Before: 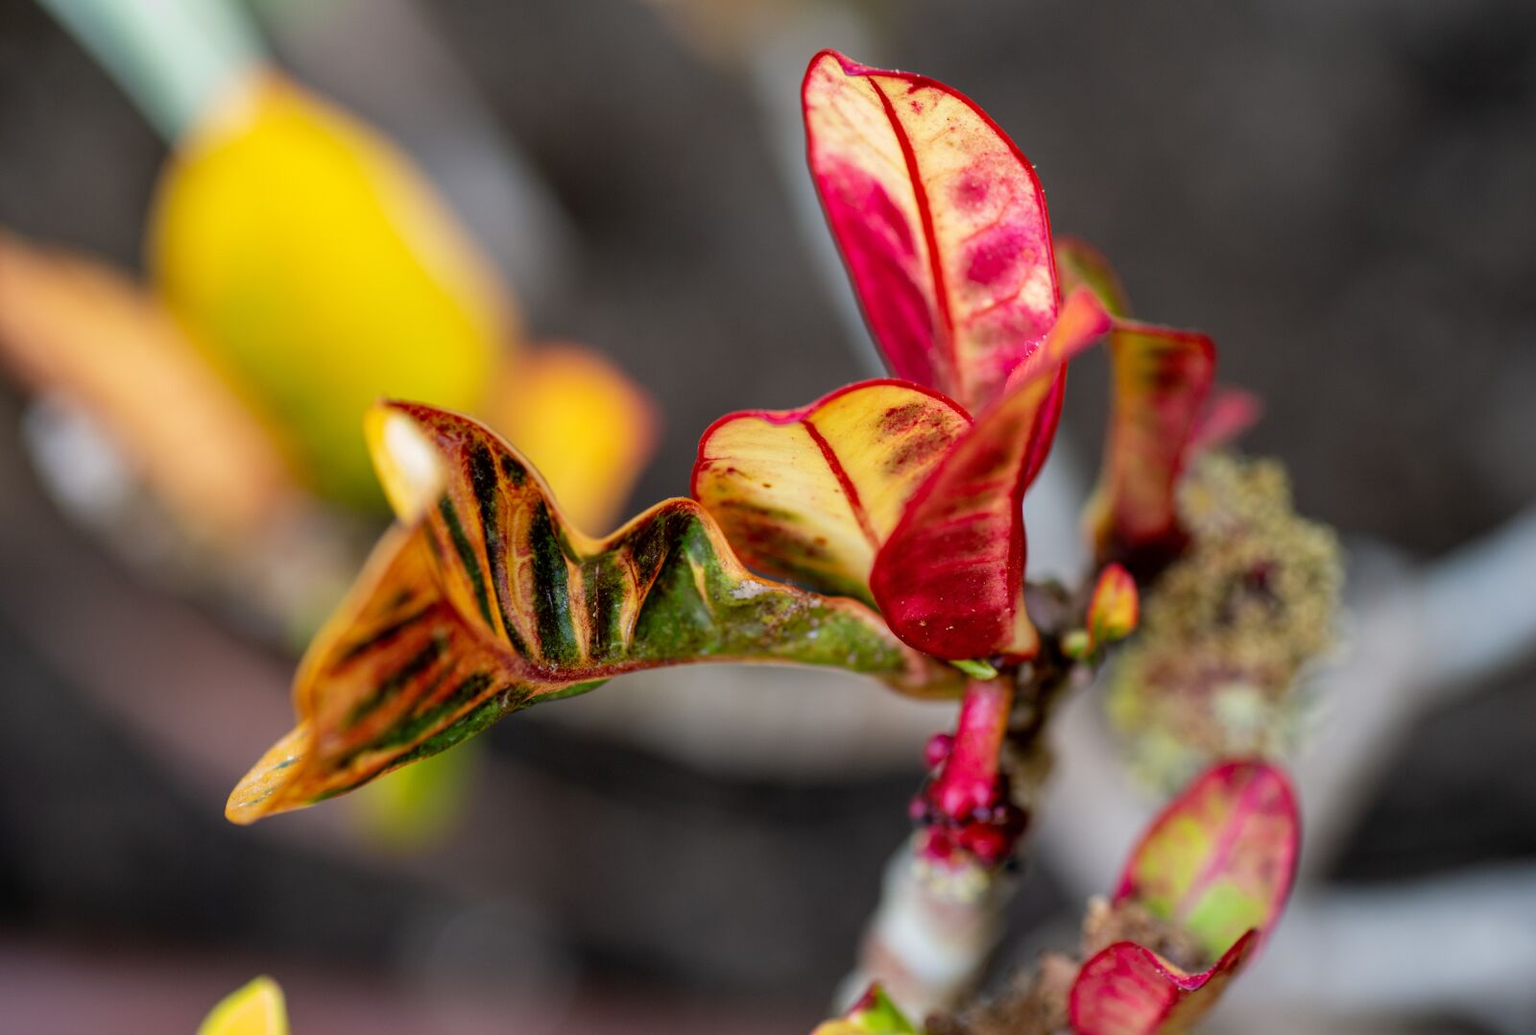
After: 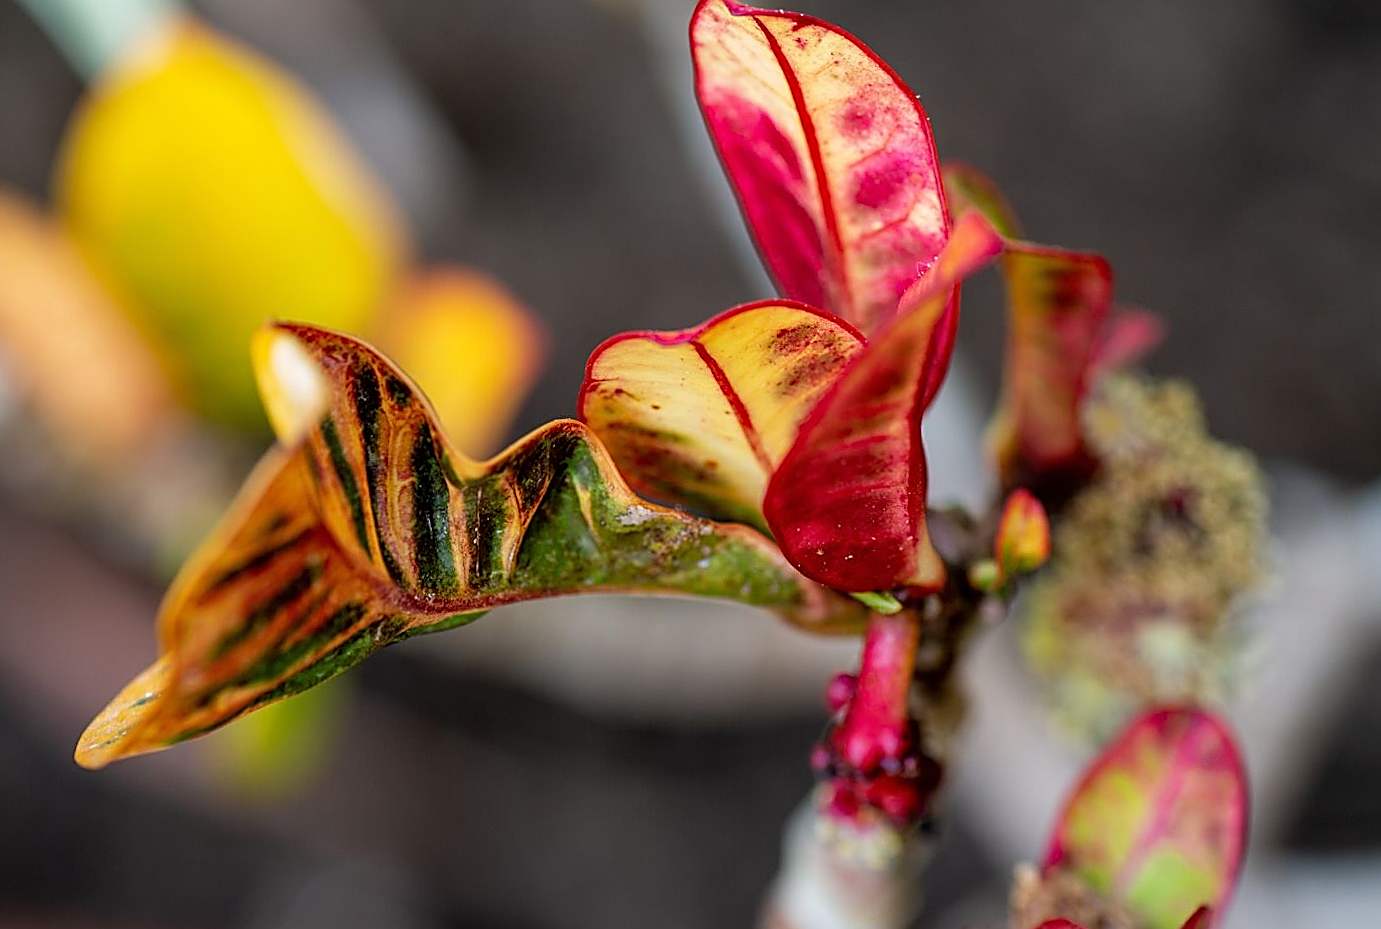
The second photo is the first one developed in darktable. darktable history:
tone equalizer: on, module defaults
crop: left 11.225%, top 5.381%, right 9.565%, bottom 10.314%
sharpen: radius 1.685, amount 1.294
rotate and perspective: rotation 0.128°, lens shift (vertical) -0.181, lens shift (horizontal) -0.044, shear 0.001, automatic cropping off
